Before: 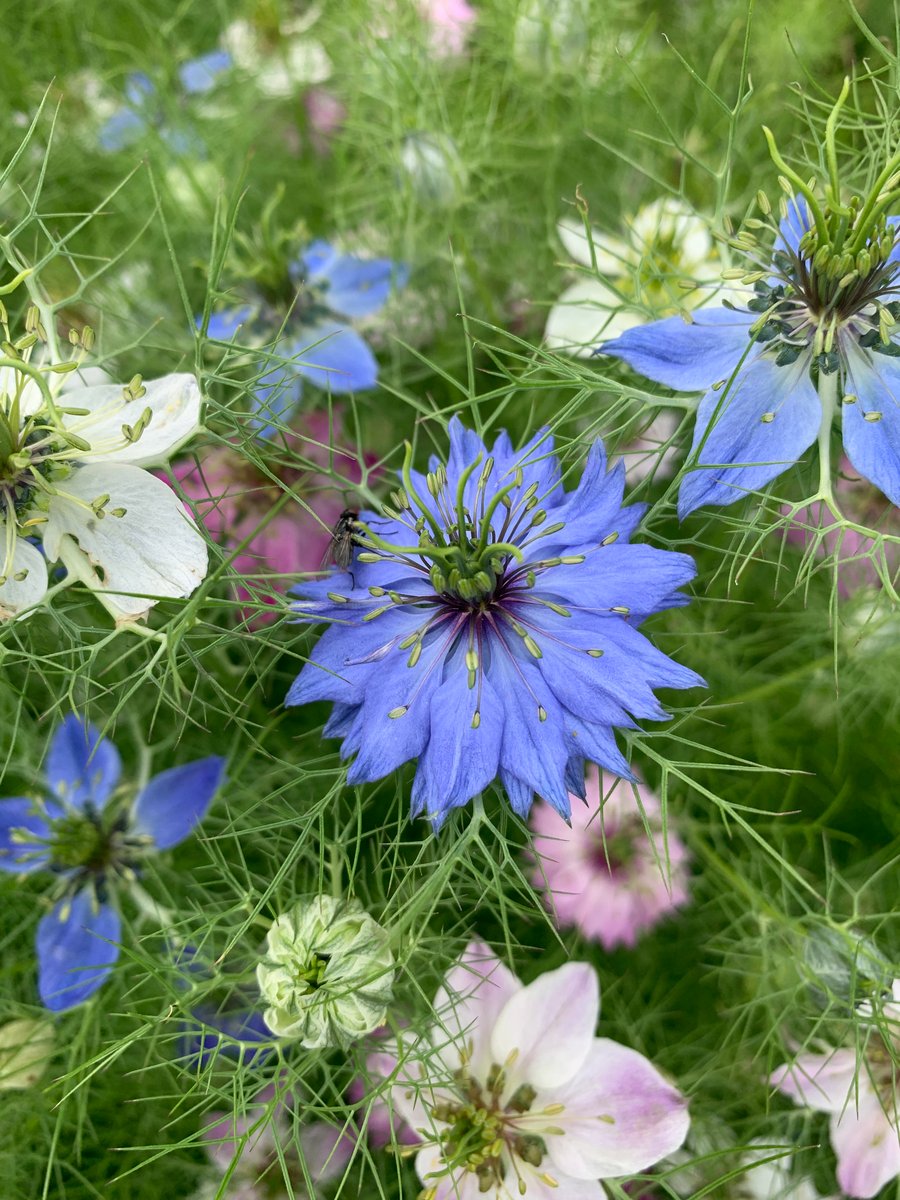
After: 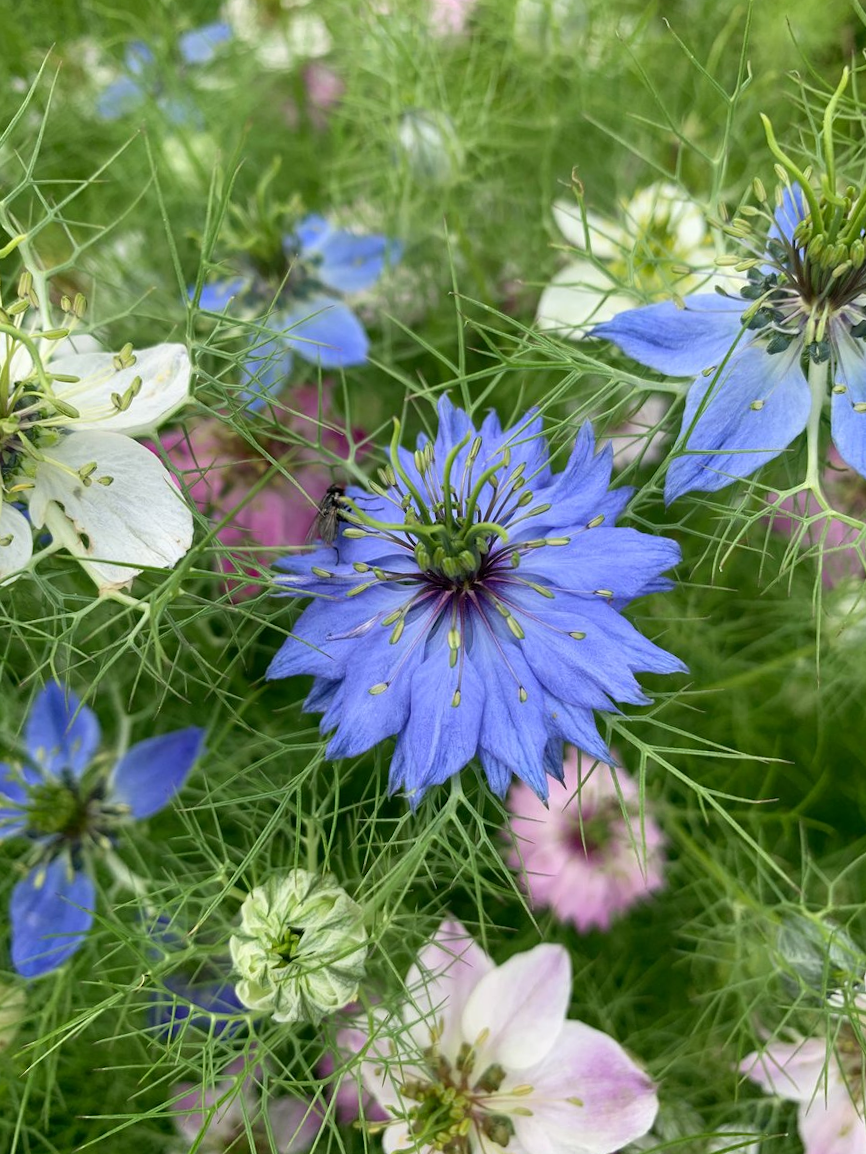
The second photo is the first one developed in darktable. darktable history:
crop and rotate: angle -1.7°
